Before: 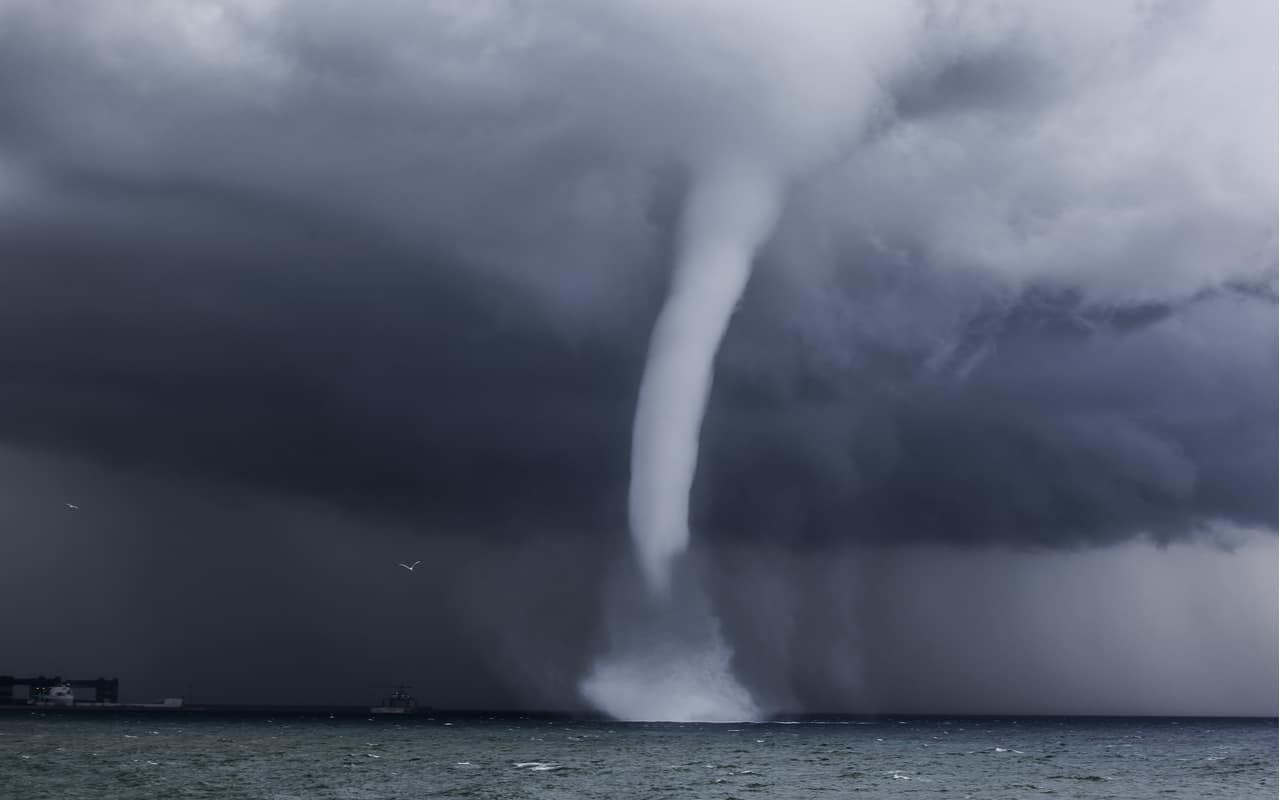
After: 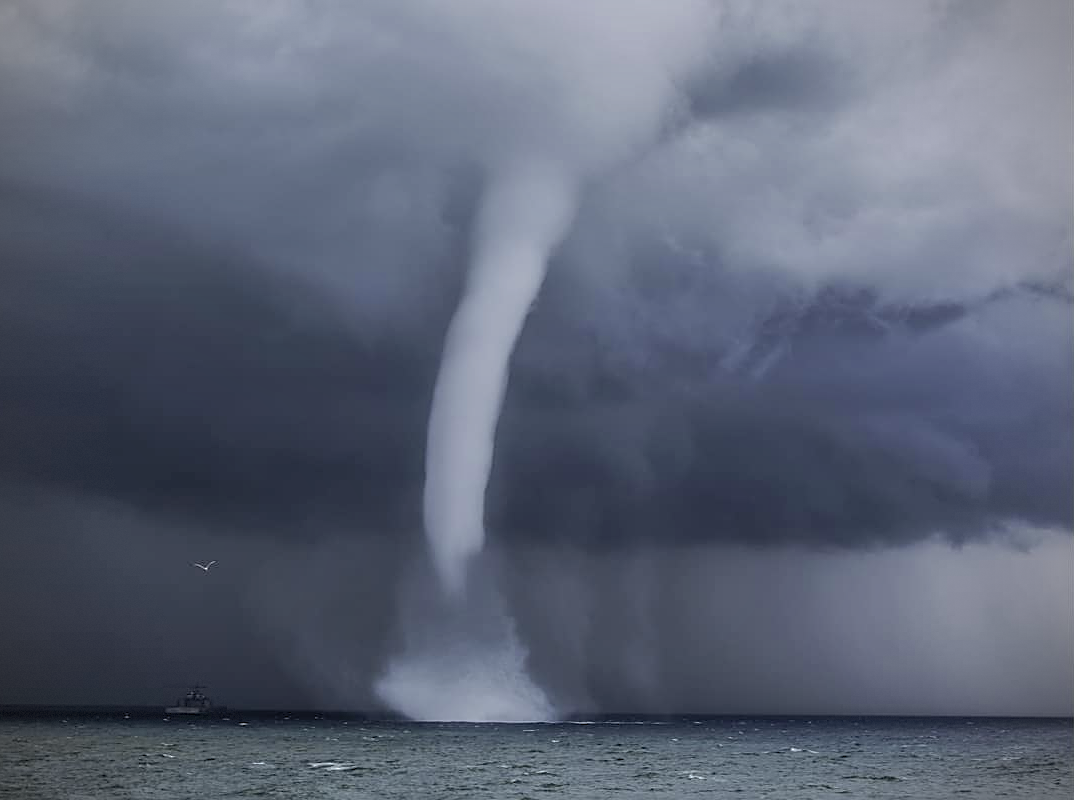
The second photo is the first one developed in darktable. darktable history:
crop: left 16.076%
contrast brightness saturation: contrast 0.05, brightness 0.067, saturation 0.006
vignetting: fall-off radius 60.88%, dithering 8-bit output
sharpen: on, module defaults
color zones: curves: ch0 [(0, 0.473) (0.001, 0.473) (0.226, 0.548) (0.4, 0.589) (0.525, 0.54) (0.728, 0.403) (0.999, 0.473) (1, 0.473)]; ch1 [(0, 0.619) (0.001, 0.619) (0.234, 0.388) (0.4, 0.372) (0.528, 0.422) (0.732, 0.53) (0.999, 0.619) (1, 0.619)]; ch2 [(0, 0.547) (0.001, 0.547) (0.226, 0.45) (0.4, 0.525) (0.525, 0.585) (0.8, 0.511) (0.999, 0.547) (1, 0.547)]
shadows and highlights: shadows 39.53, highlights -60.08
